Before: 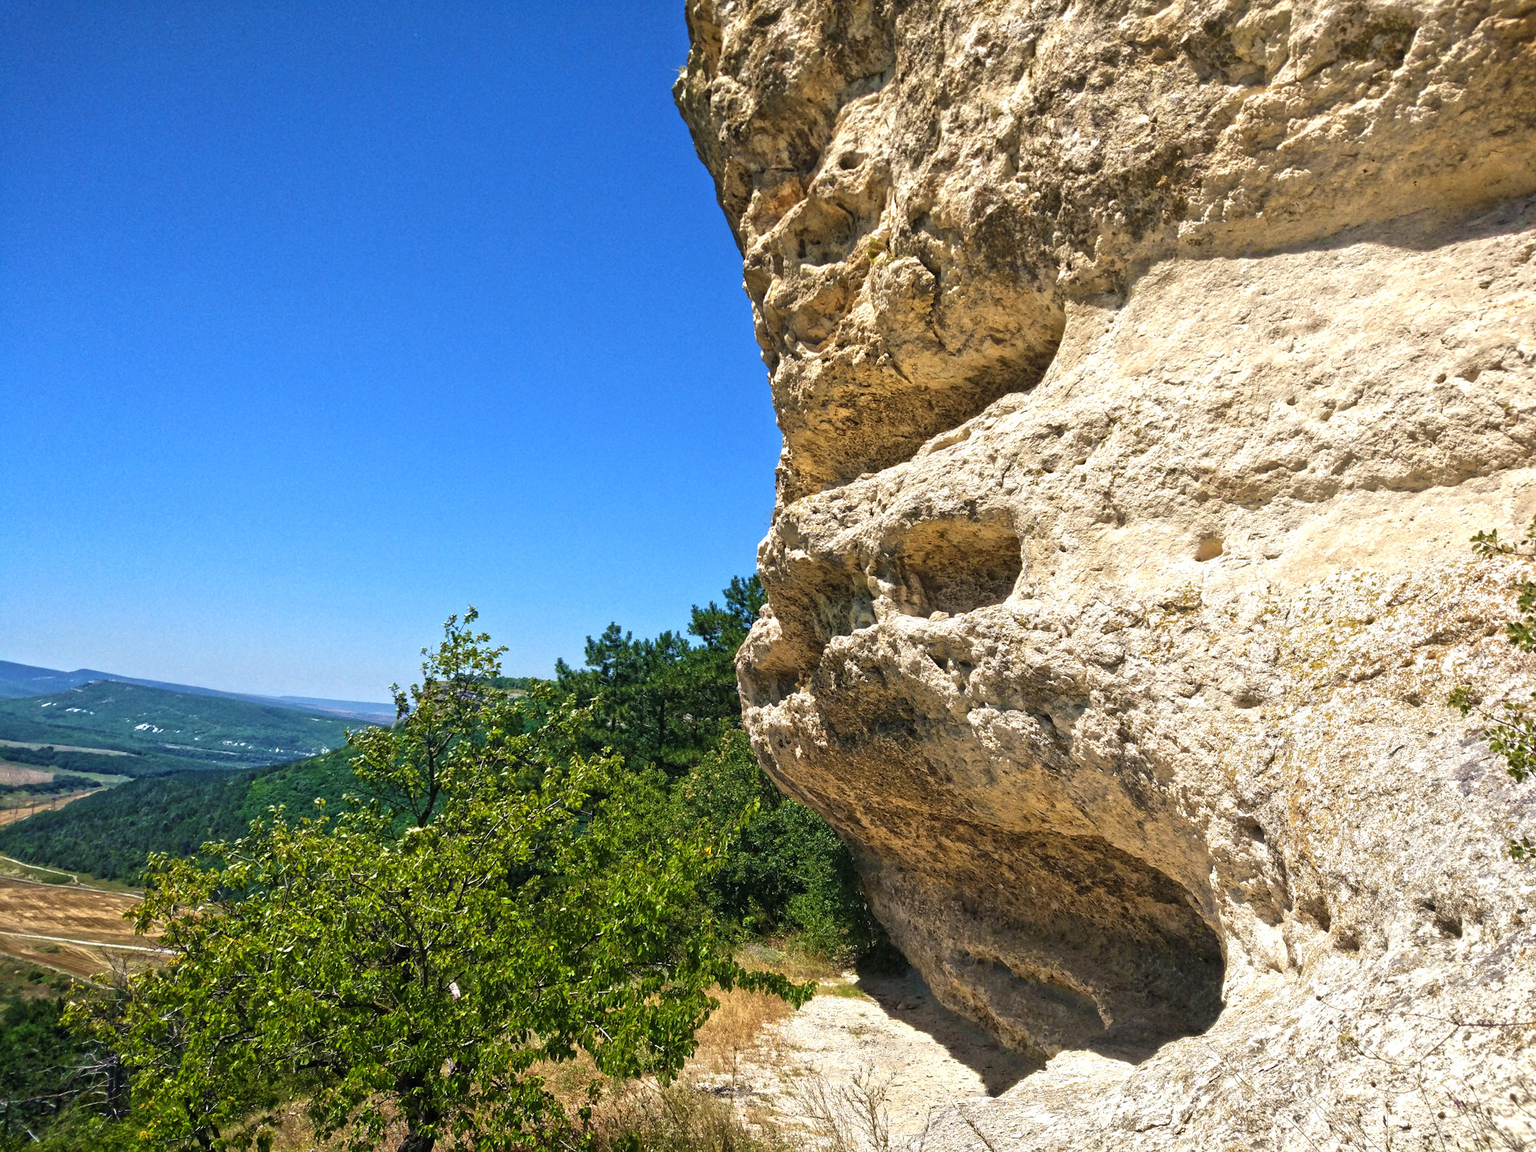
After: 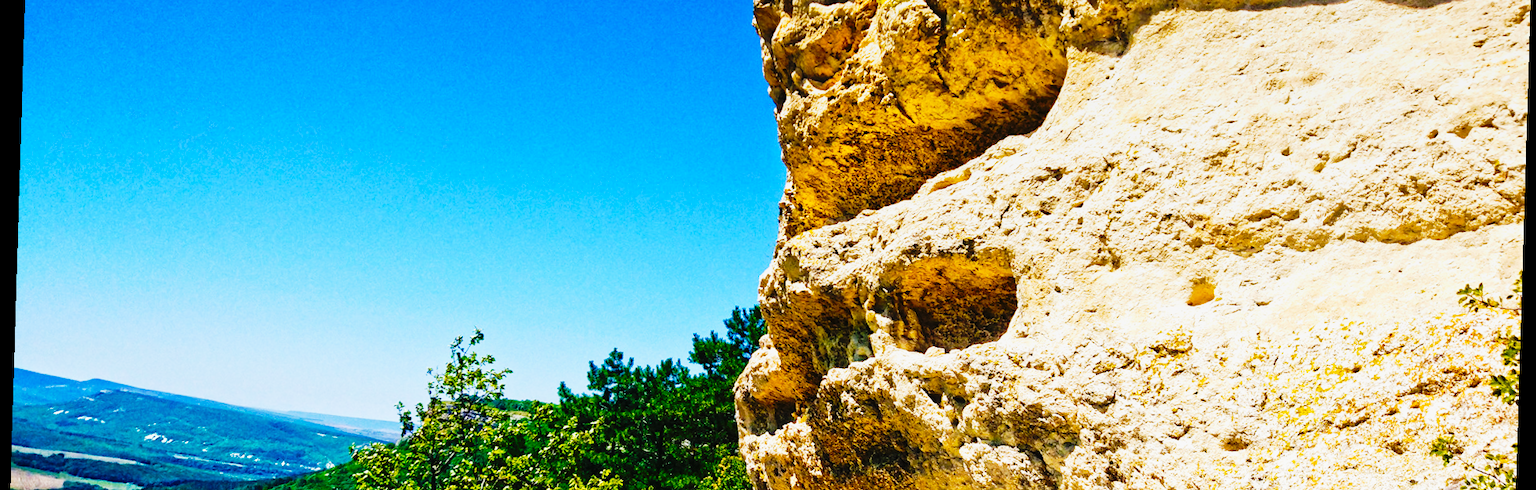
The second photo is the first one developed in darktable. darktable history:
base curve: curves: ch0 [(0, 0) (0.032, 0.025) (0.121, 0.166) (0.206, 0.329) (0.605, 0.79) (1, 1)], preserve colors none
rotate and perspective: rotation 1.72°, automatic cropping off
color balance rgb: perceptual saturation grading › global saturation 25%, global vibrance 20%
crop and rotate: top 23.84%, bottom 34.294%
graduated density: on, module defaults
exposure: exposure -0.293 EV, compensate highlight preservation false
color balance: output saturation 110%
tone curve: curves: ch0 [(0, 0) (0.003, 0.011) (0.011, 0.014) (0.025, 0.023) (0.044, 0.035) (0.069, 0.047) (0.1, 0.065) (0.136, 0.098) (0.177, 0.139) (0.224, 0.214) (0.277, 0.306) (0.335, 0.392) (0.399, 0.484) (0.468, 0.584) (0.543, 0.68) (0.623, 0.772) (0.709, 0.847) (0.801, 0.905) (0.898, 0.951) (1, 1)], preserve colors none
